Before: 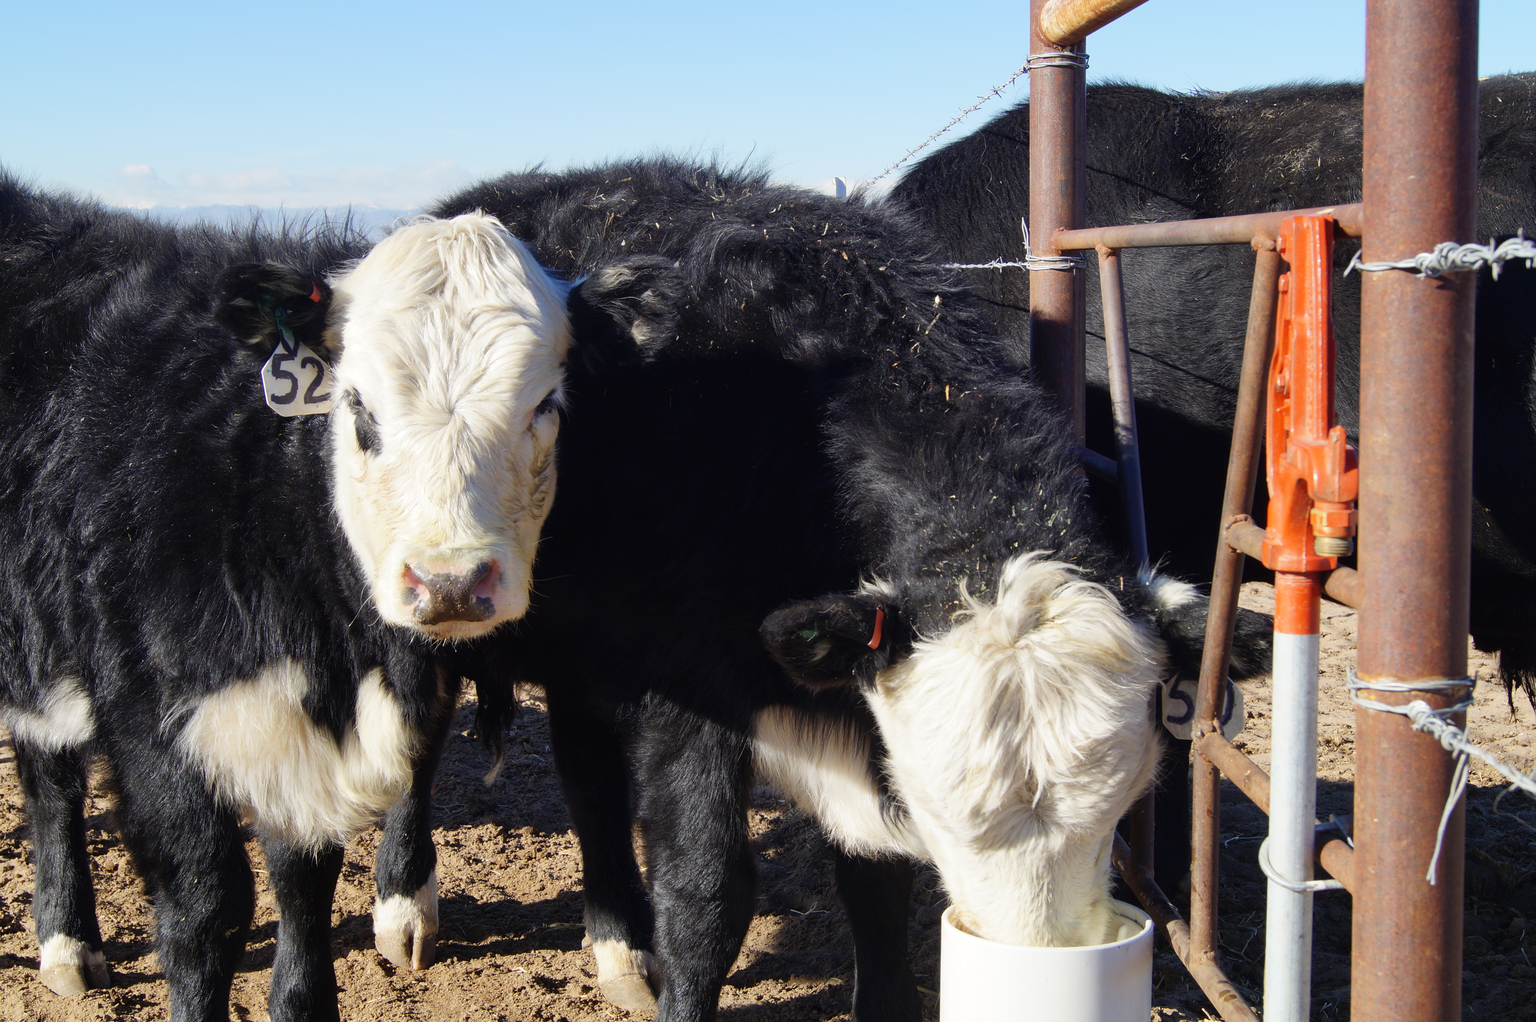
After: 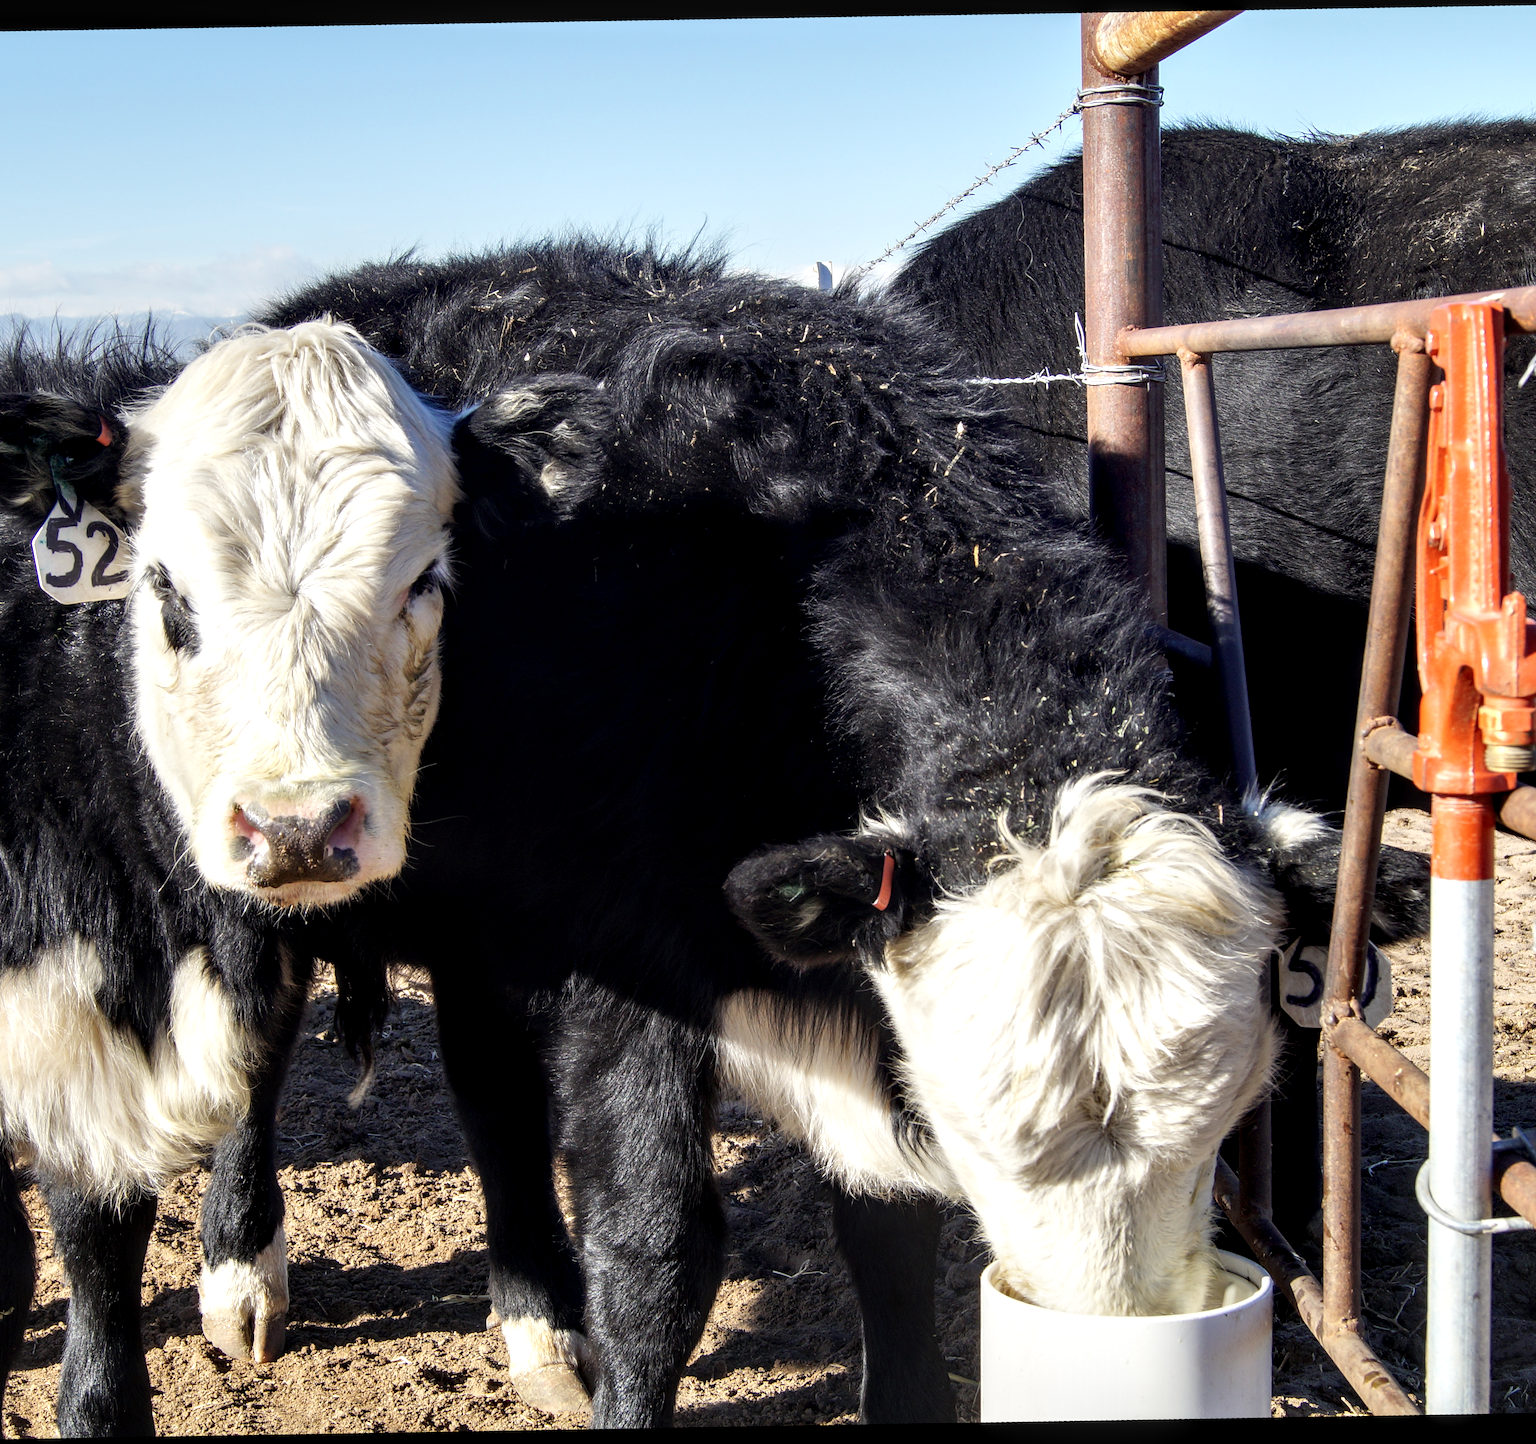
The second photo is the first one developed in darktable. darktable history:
local contrast: highlights 65%, shadows 54%, detail 169%, midtone range 0.514
crop and rotate: angle -3.27°, left 14.277%, top 0.028%, right 10.766%, bottom 0.028%
rotate and perspective: rotation -4.25°, automatic cropping off
